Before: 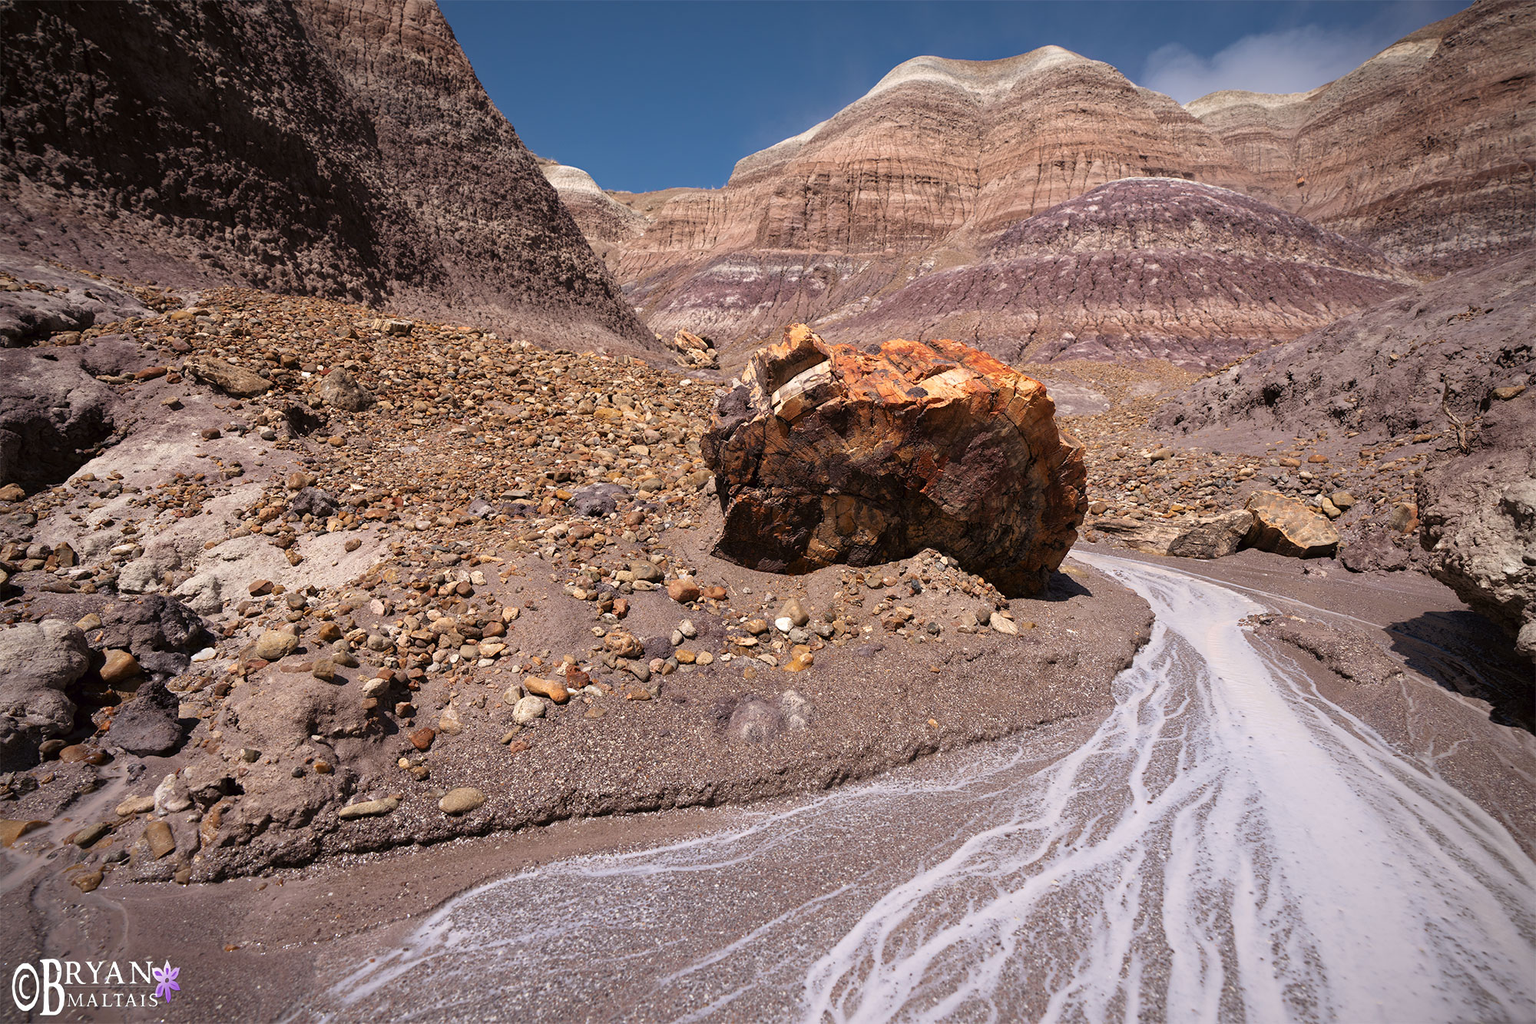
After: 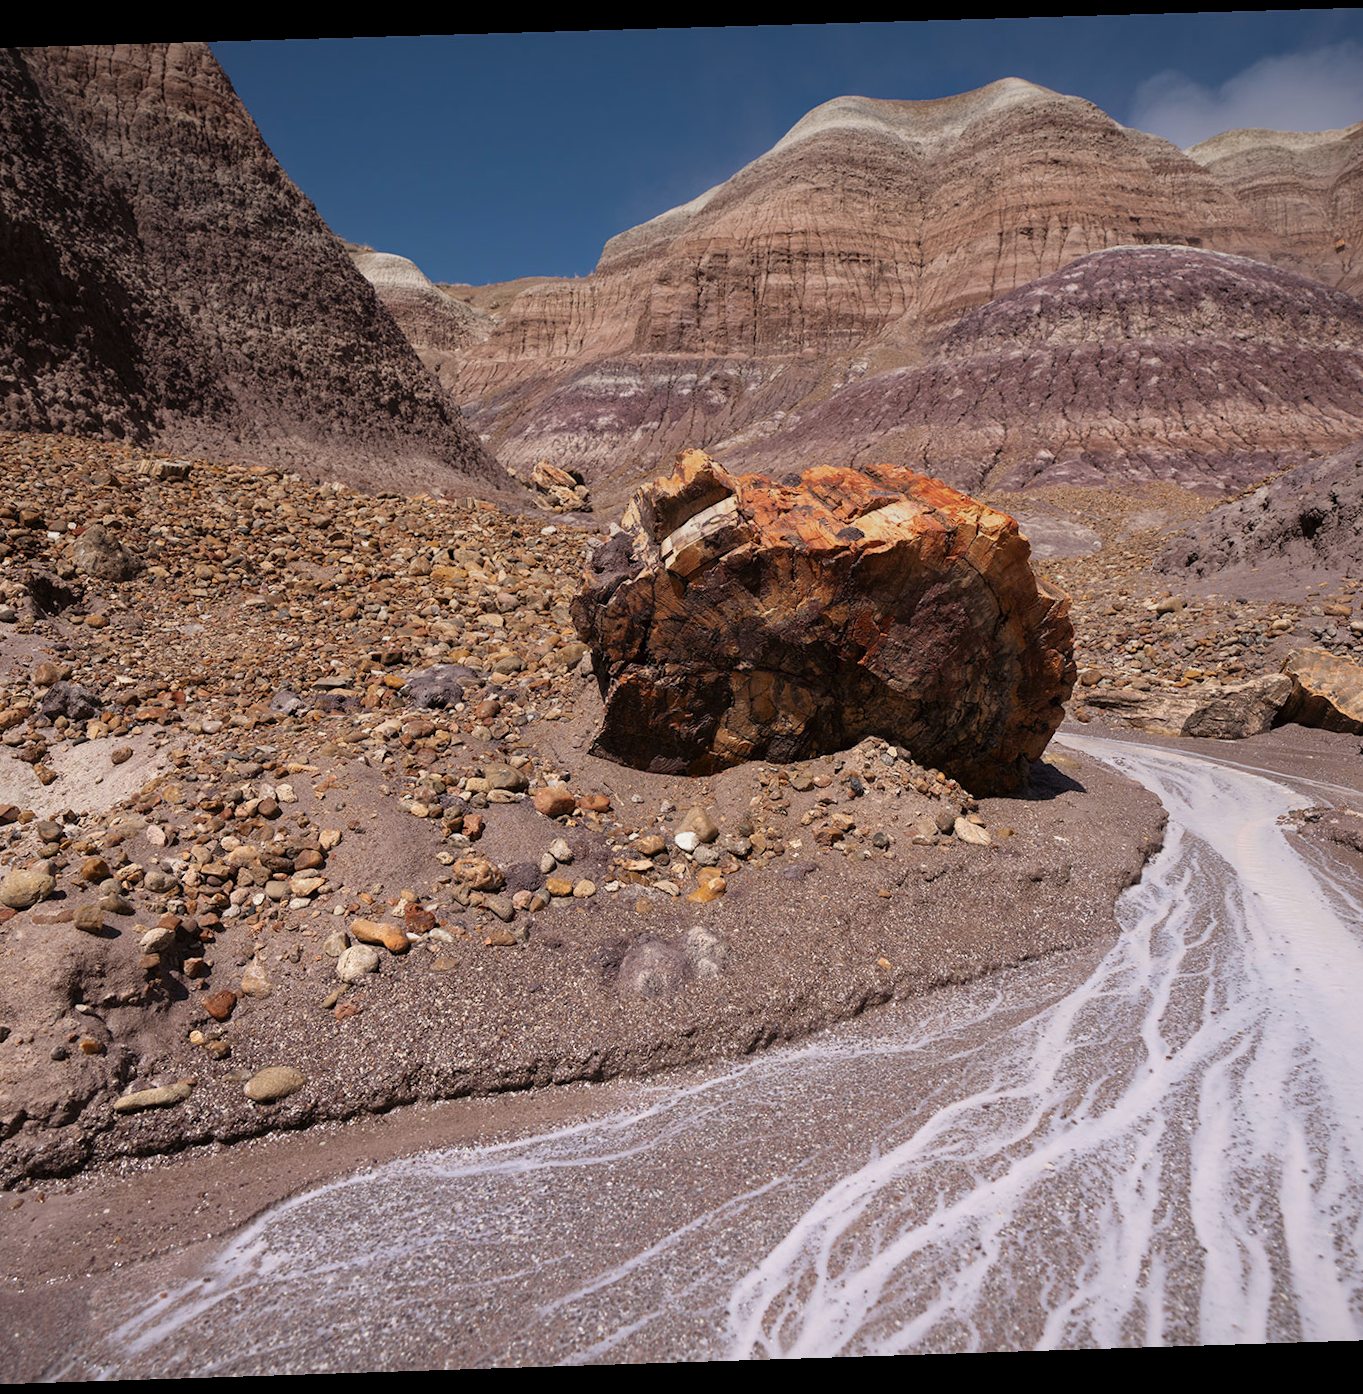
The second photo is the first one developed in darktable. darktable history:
crop and rotate: left 17.732%, right 15.423%
graduated density: on, module defaults
rotate and perspective: rotation -1.77°, lens shift (horizontal) 0.004, automatic cropping off
